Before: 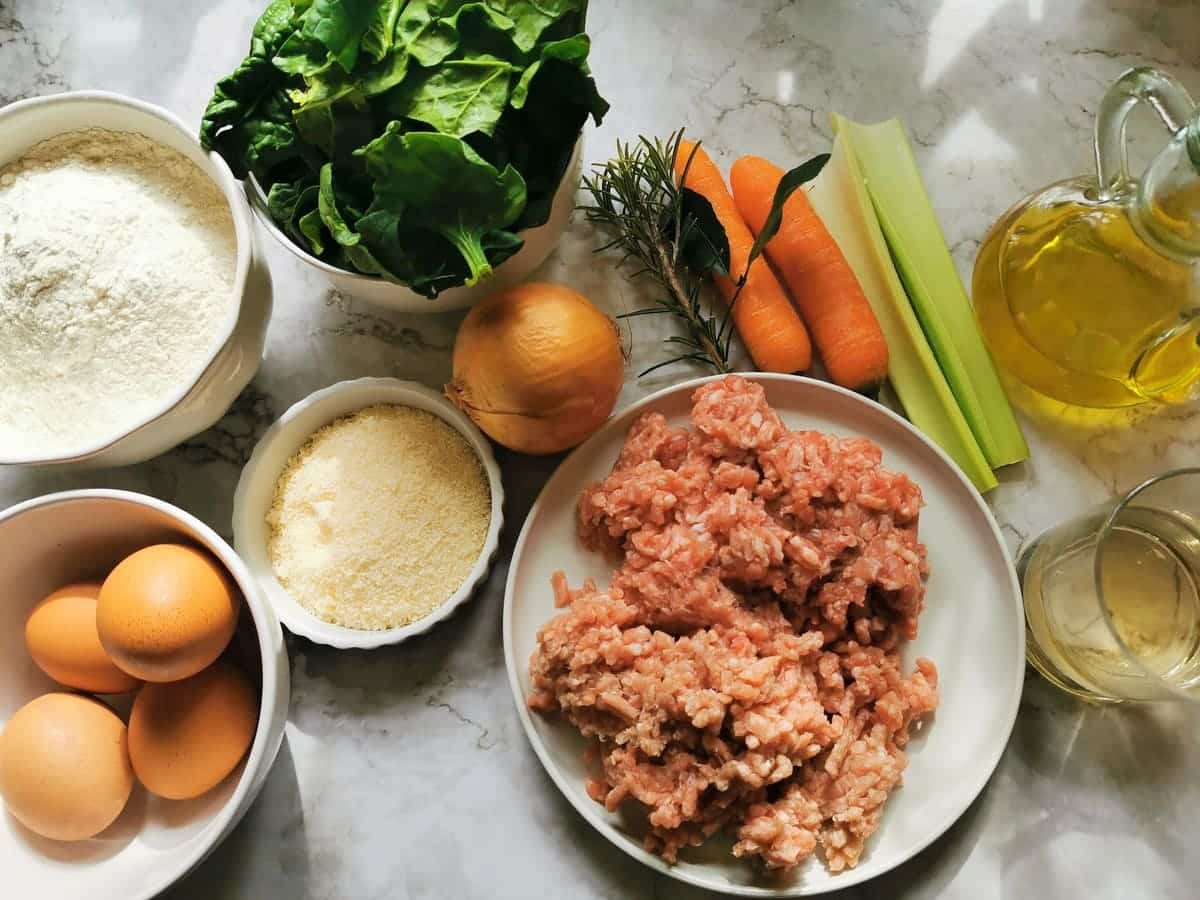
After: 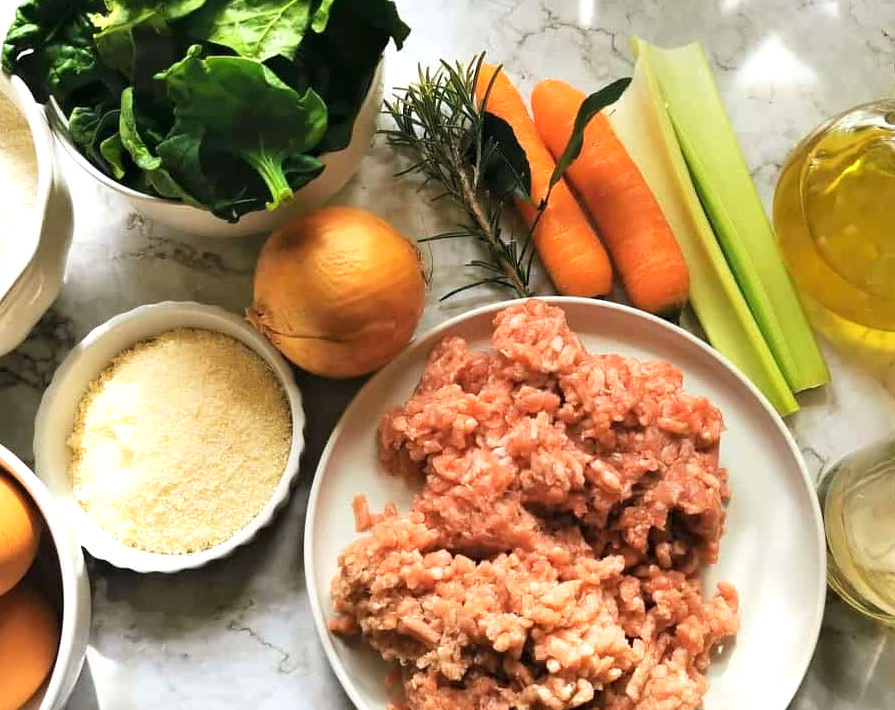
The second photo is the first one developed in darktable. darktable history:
crop: left 16.663%, top 8.505%, right 8.675%, bottom 12.593%
exposure: exposure 0.606 EV, compensate highlight preservation false
